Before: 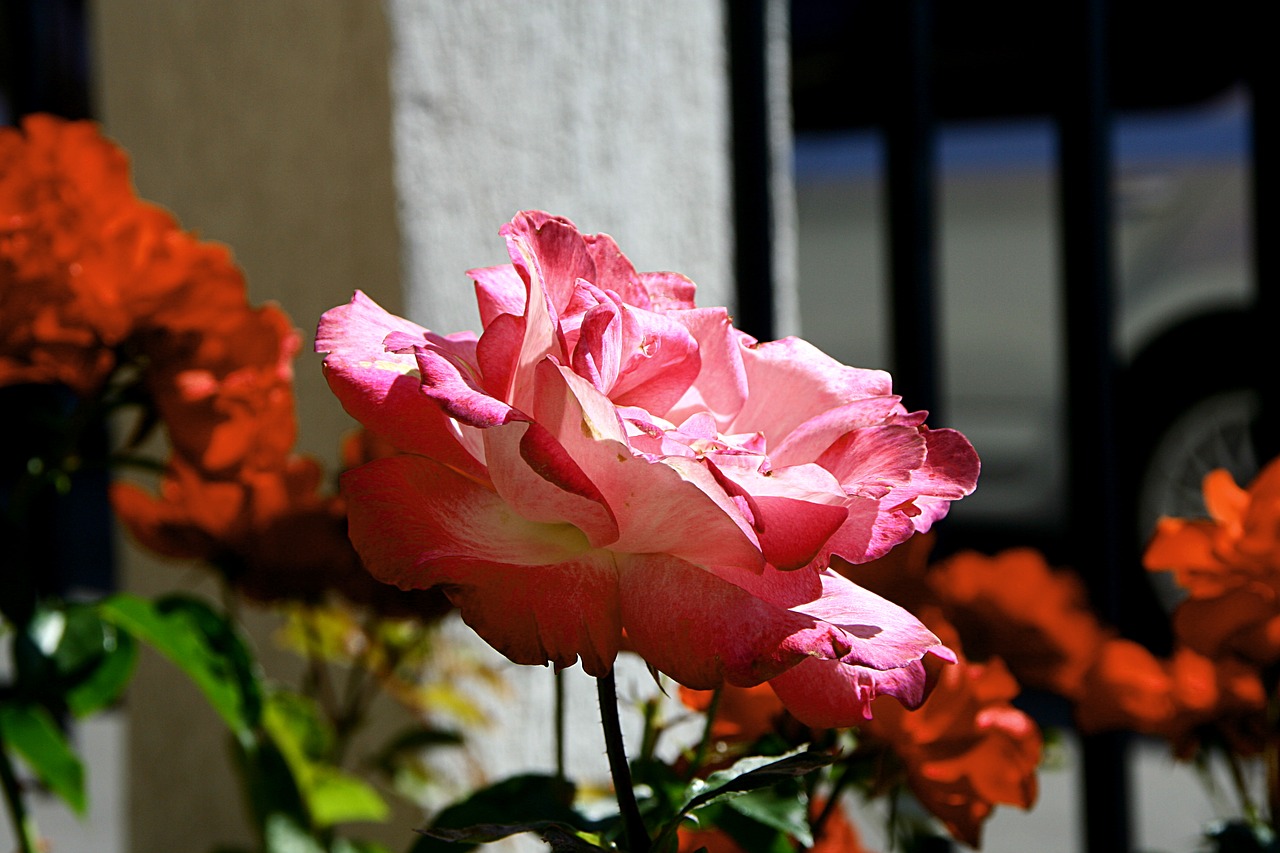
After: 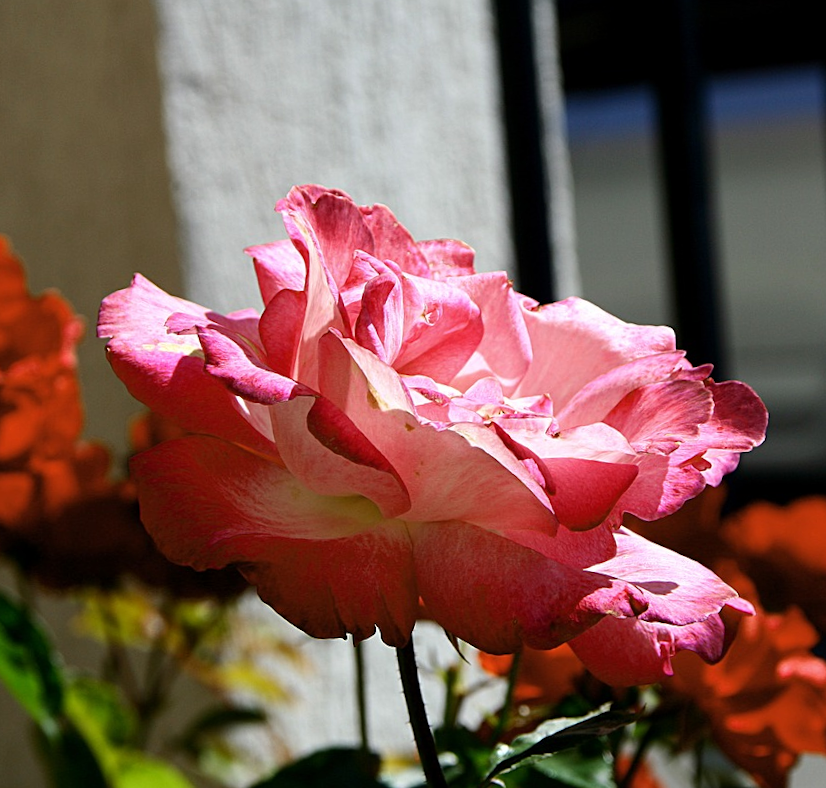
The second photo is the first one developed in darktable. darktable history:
crop and rotate: left 15.754%, right 17.579%
rotate and perspective: rotation -3°, crop left 0.031, crop right 0.968, crop top 0.07, crop bottom 0.93
